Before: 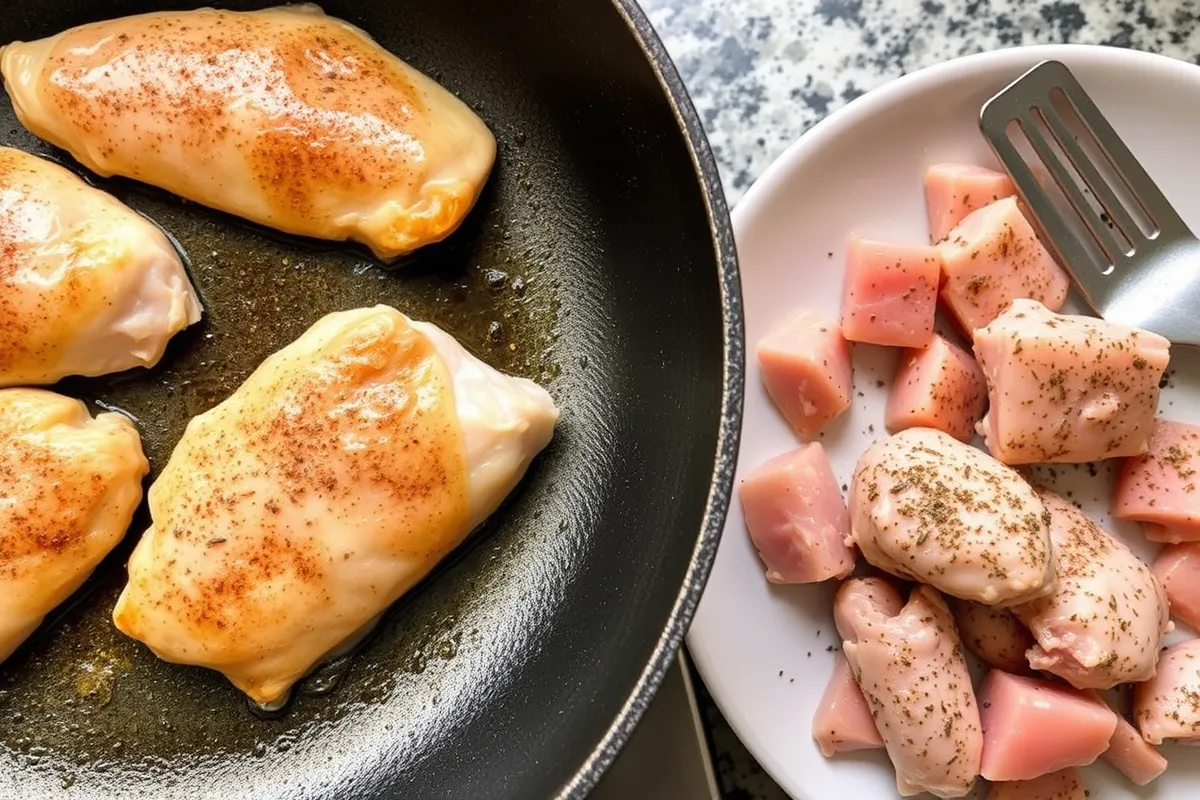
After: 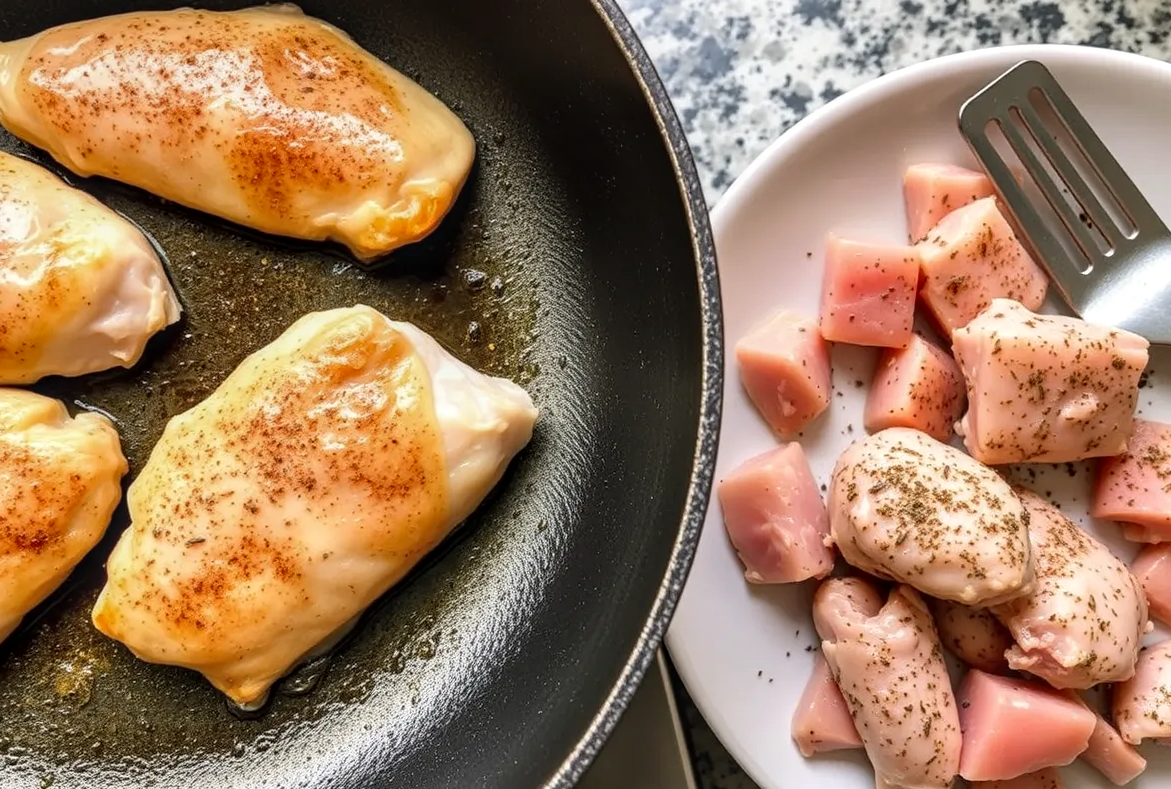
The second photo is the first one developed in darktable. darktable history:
local contrast: on, module defaults
crop and rotate: left 1.774%, right 0.633%, bottom 1.28%
